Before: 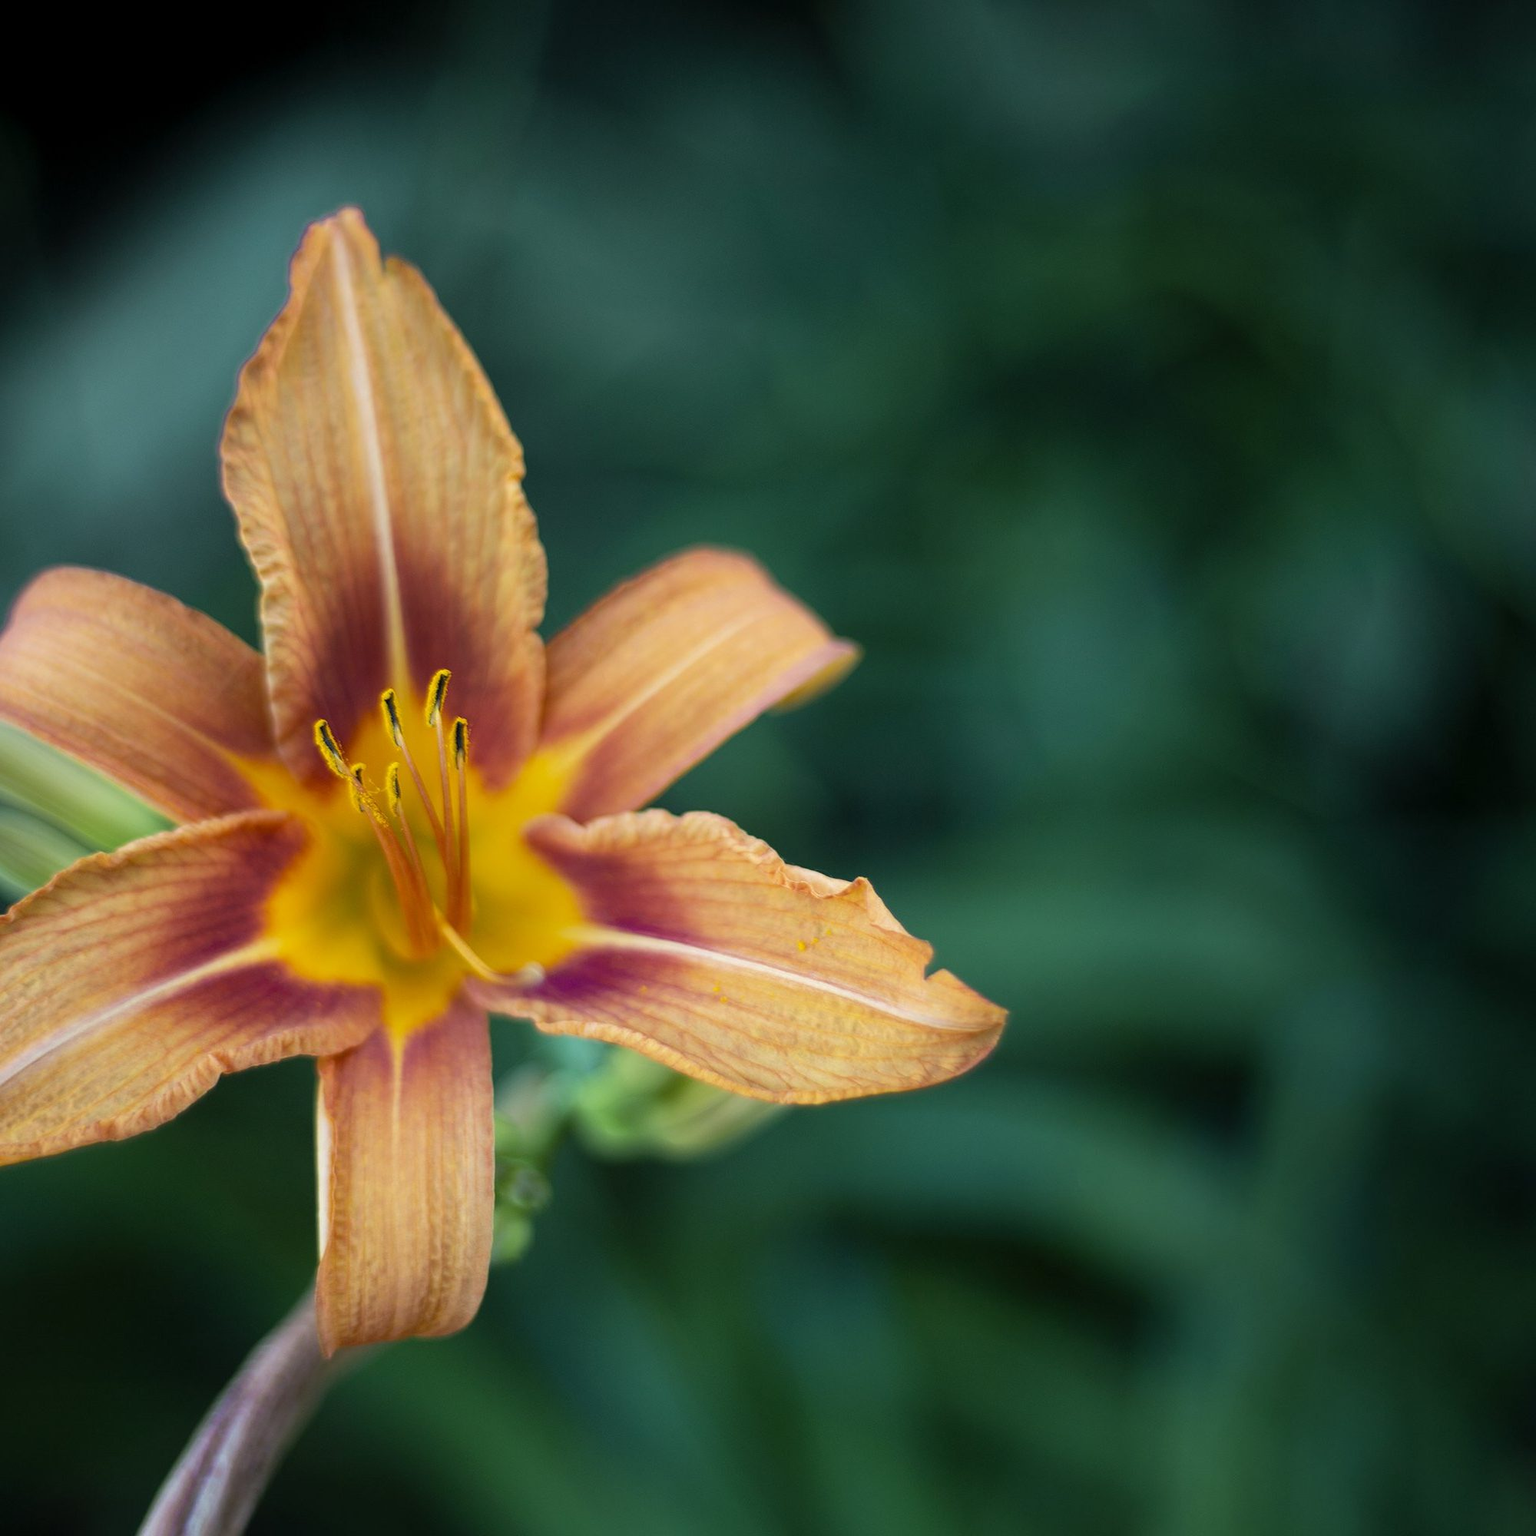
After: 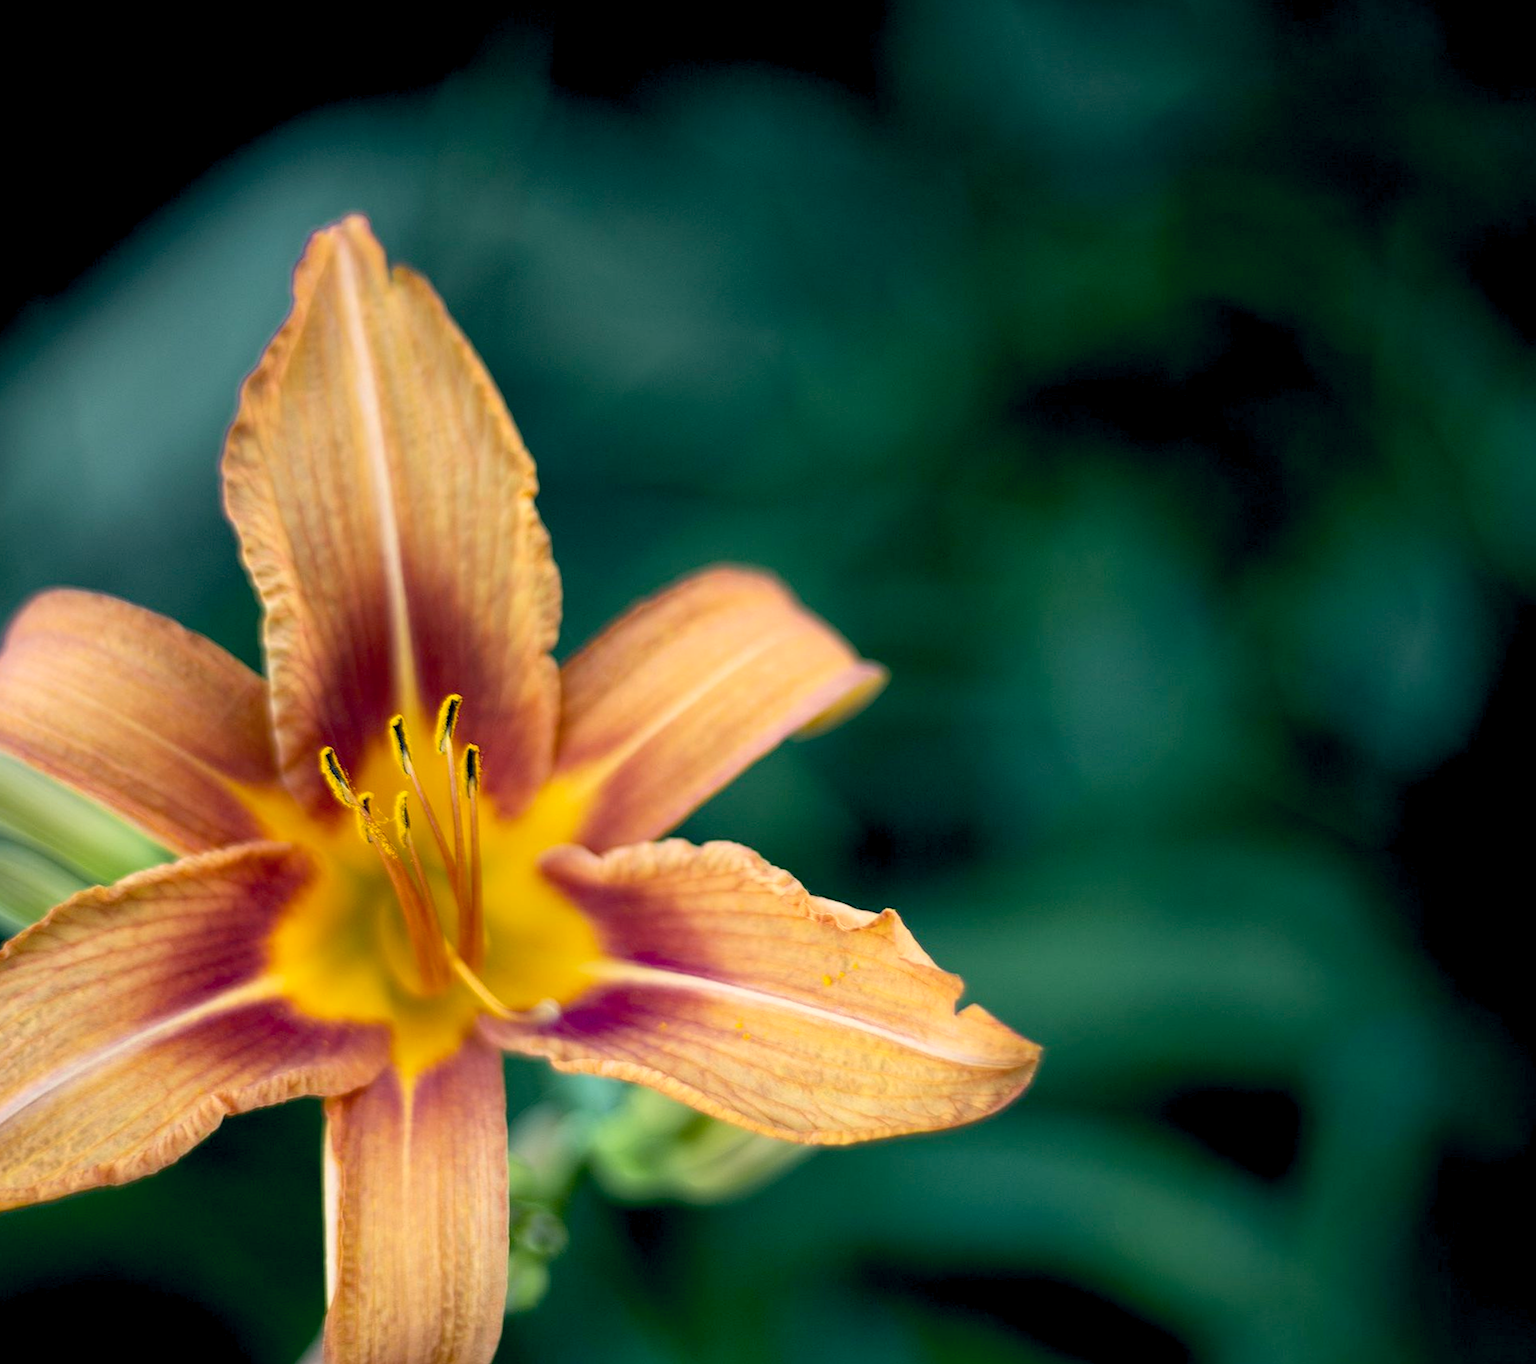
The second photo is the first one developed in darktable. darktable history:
crop and rotate: angle 0.2°, left 0.275%, right 3.127%, bottom 14.18%
color balance rgb: shadows lift › hue 87.51°, highlights gain › chroma 1.62%, highlights gain › hue 55.1°, global offset › chroma 0.06%, global offset › hue 253.66°, linear chroma grading › global chroma 0.5%
exposure: black level correction 0.016, exposure -0.009 EV, compensate highlight preservation false
base curve: curves: ch0 [(0, 0) (0.666, 0.806) (1, 1)]
